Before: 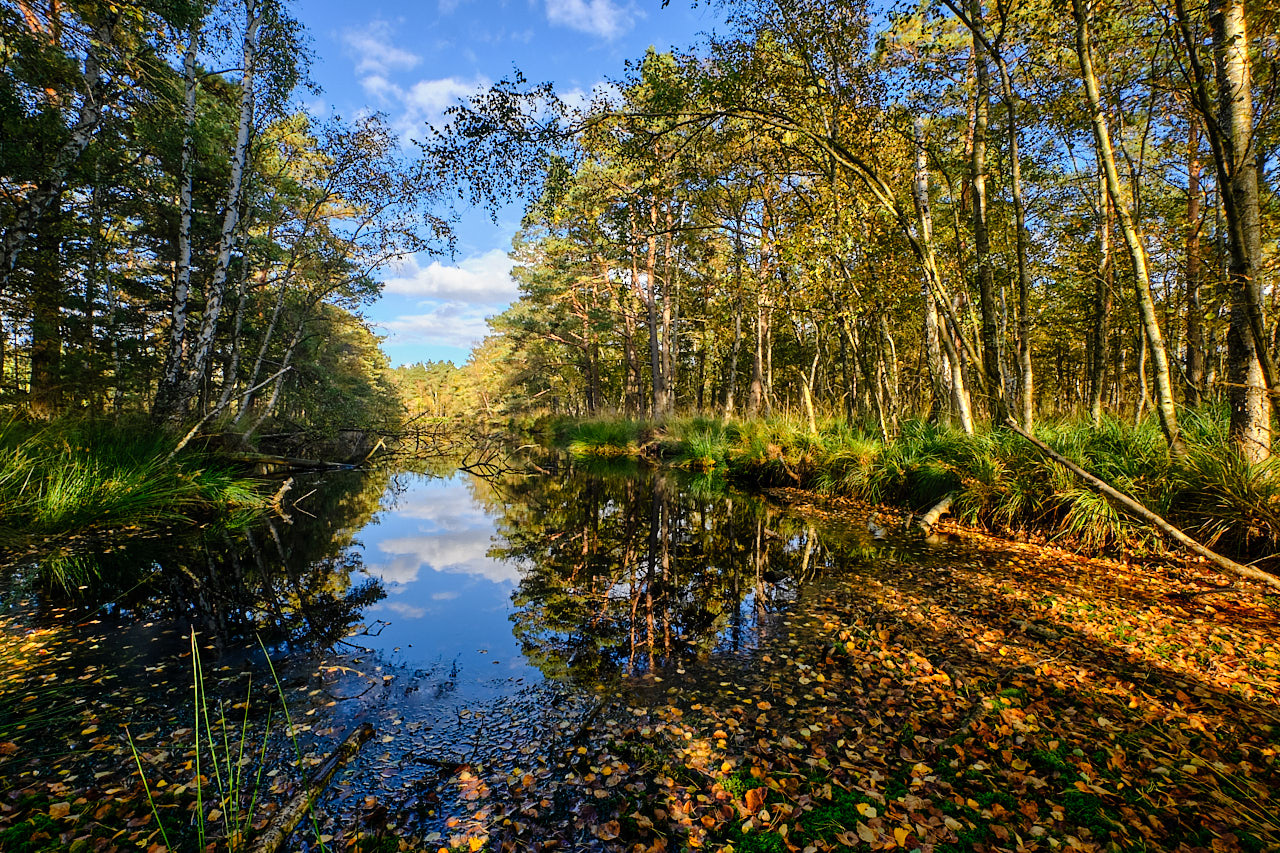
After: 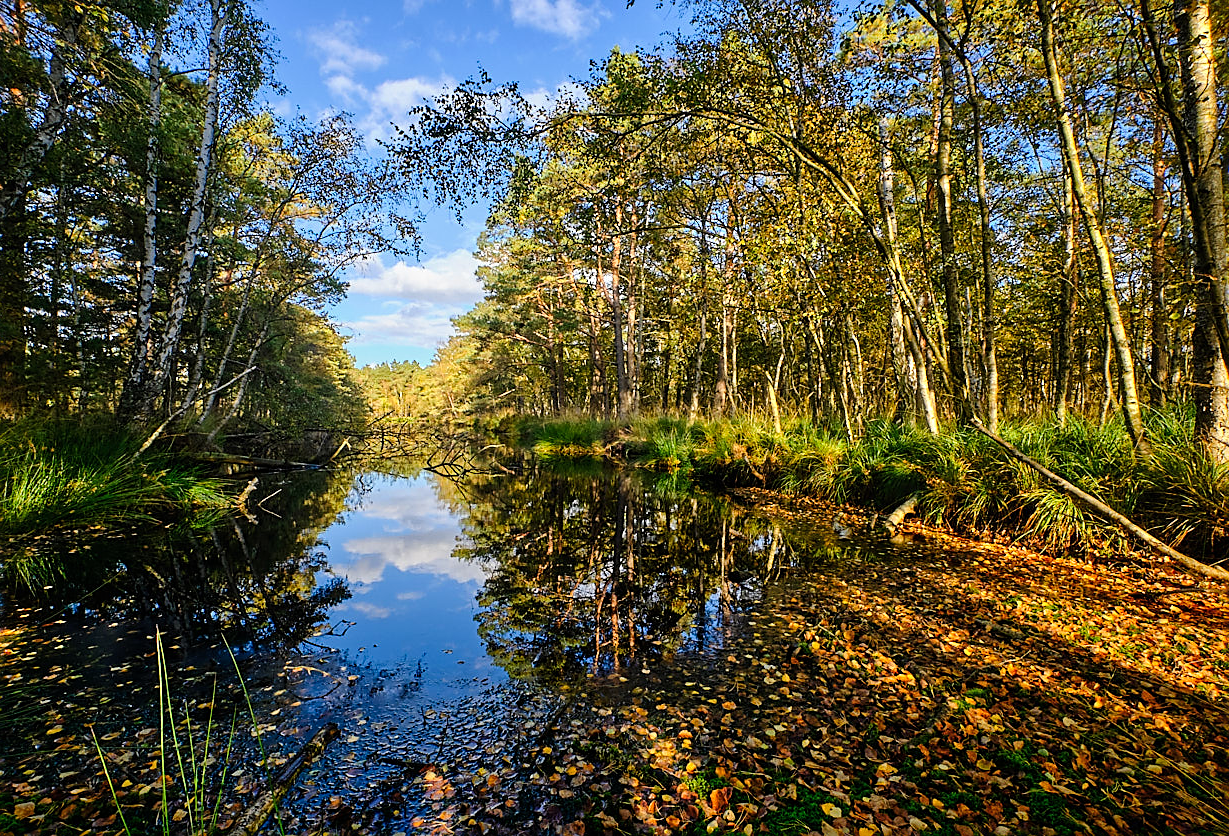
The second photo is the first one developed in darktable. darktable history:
crop and rotate: left 2.747%, right 1.186%, bottom 1.942%
sharpen: radius 1.903, amount 0.409, threshold 1.191
tone curve: curves: ch0 [(0, 0) (0.08, 0.069) (0.4, 0.391) (0.6, 0.609) (0.92, 0.93) (1, 1)], preserve colors none
